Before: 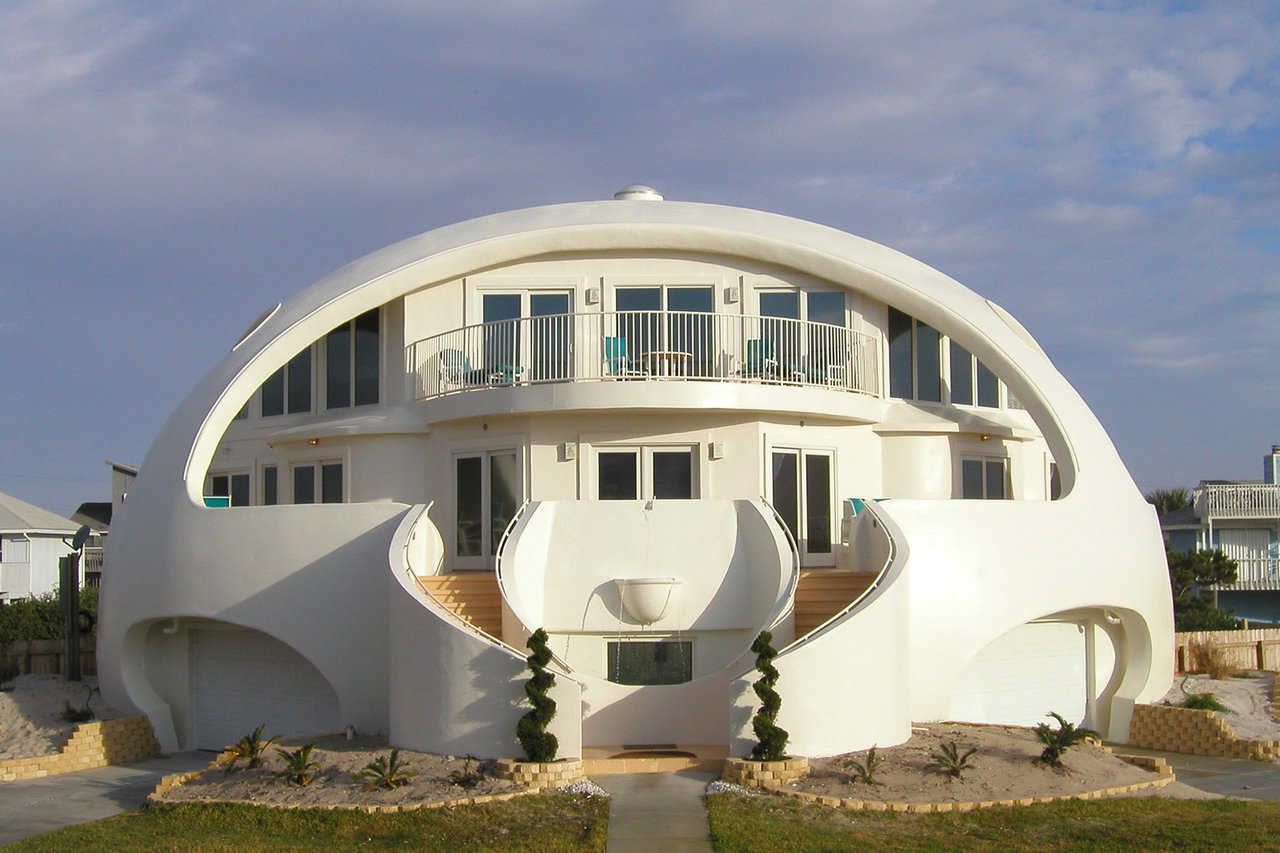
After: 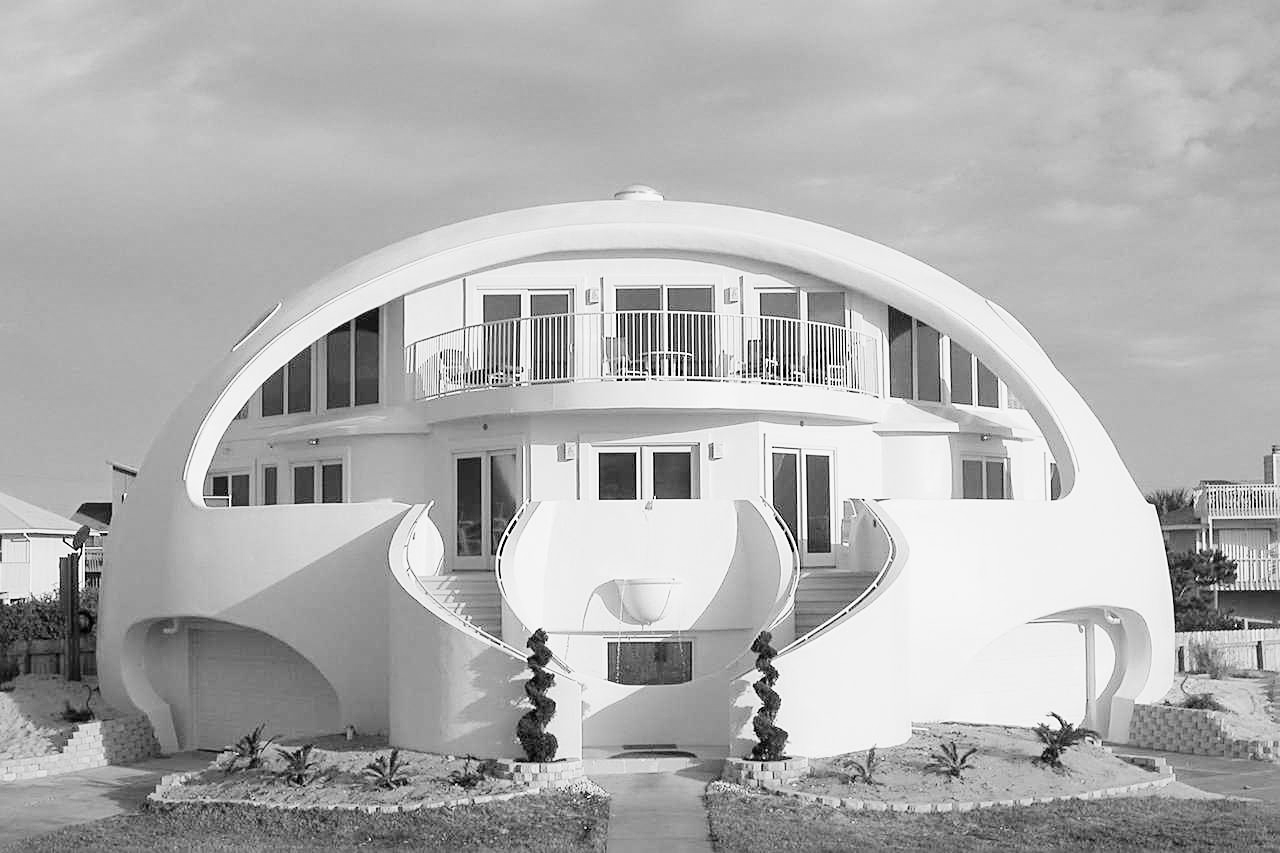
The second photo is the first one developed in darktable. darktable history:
filmic rgb: black relative exposure -7.65 EV, white relative exposure 4.56 EV, hardness 3.61
contrast brightness saturation: saturation -0.05
monochrome: on, module defaults
contrast equalizer: y [[0.5 ×6], [0.5 ×6], [0.5 ×6], [0 ×6], [0, 0, 0, 0.581, 0.011, 0]]
tone equalizer: on, module defaults
exposure: exposure 1.223 EV, compensate highlight preservation false
sharpen: on, module defaults
